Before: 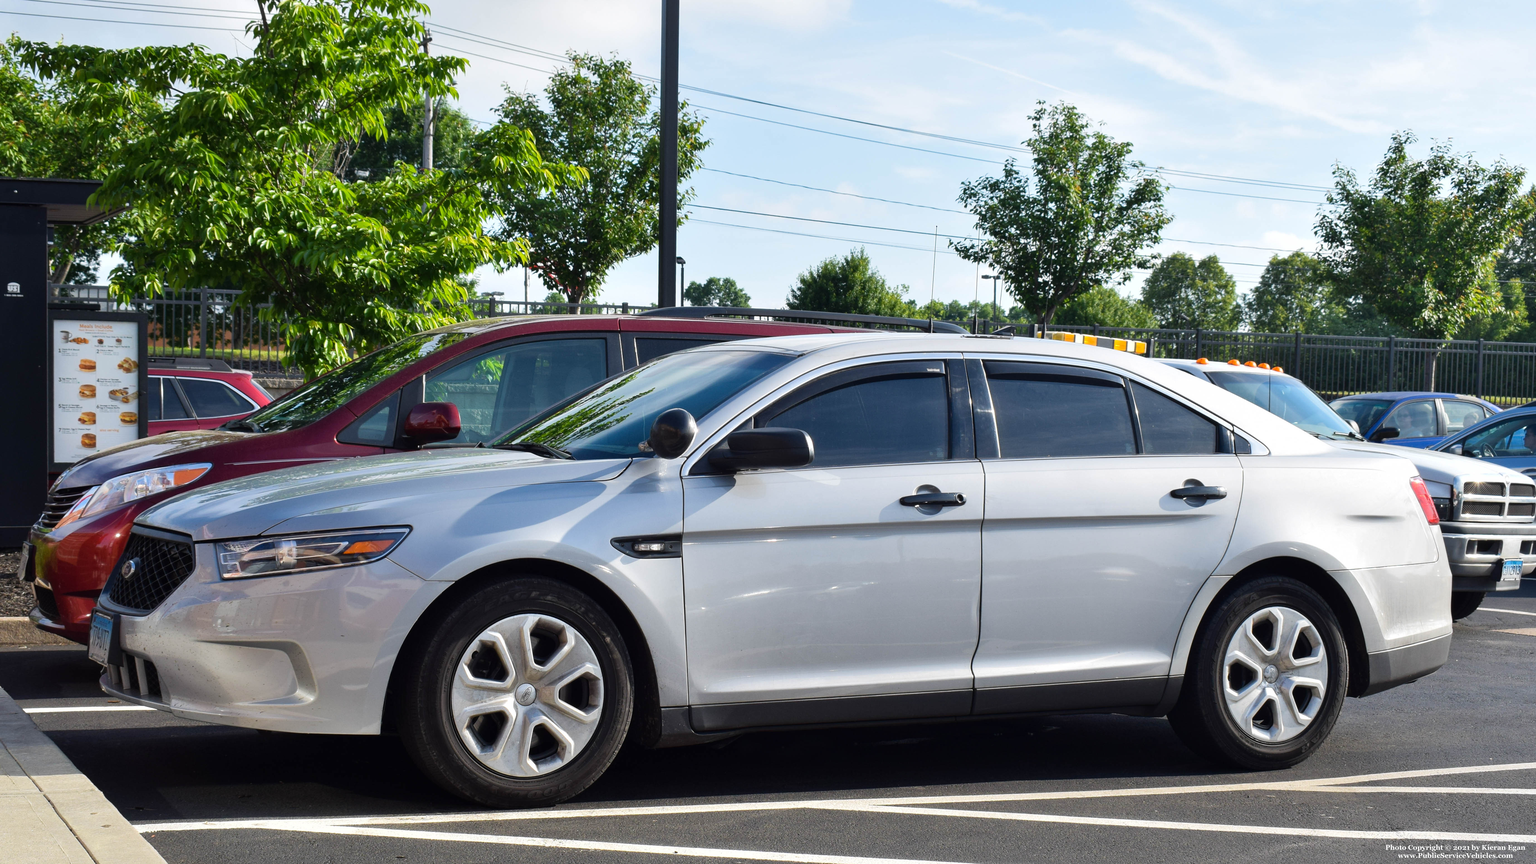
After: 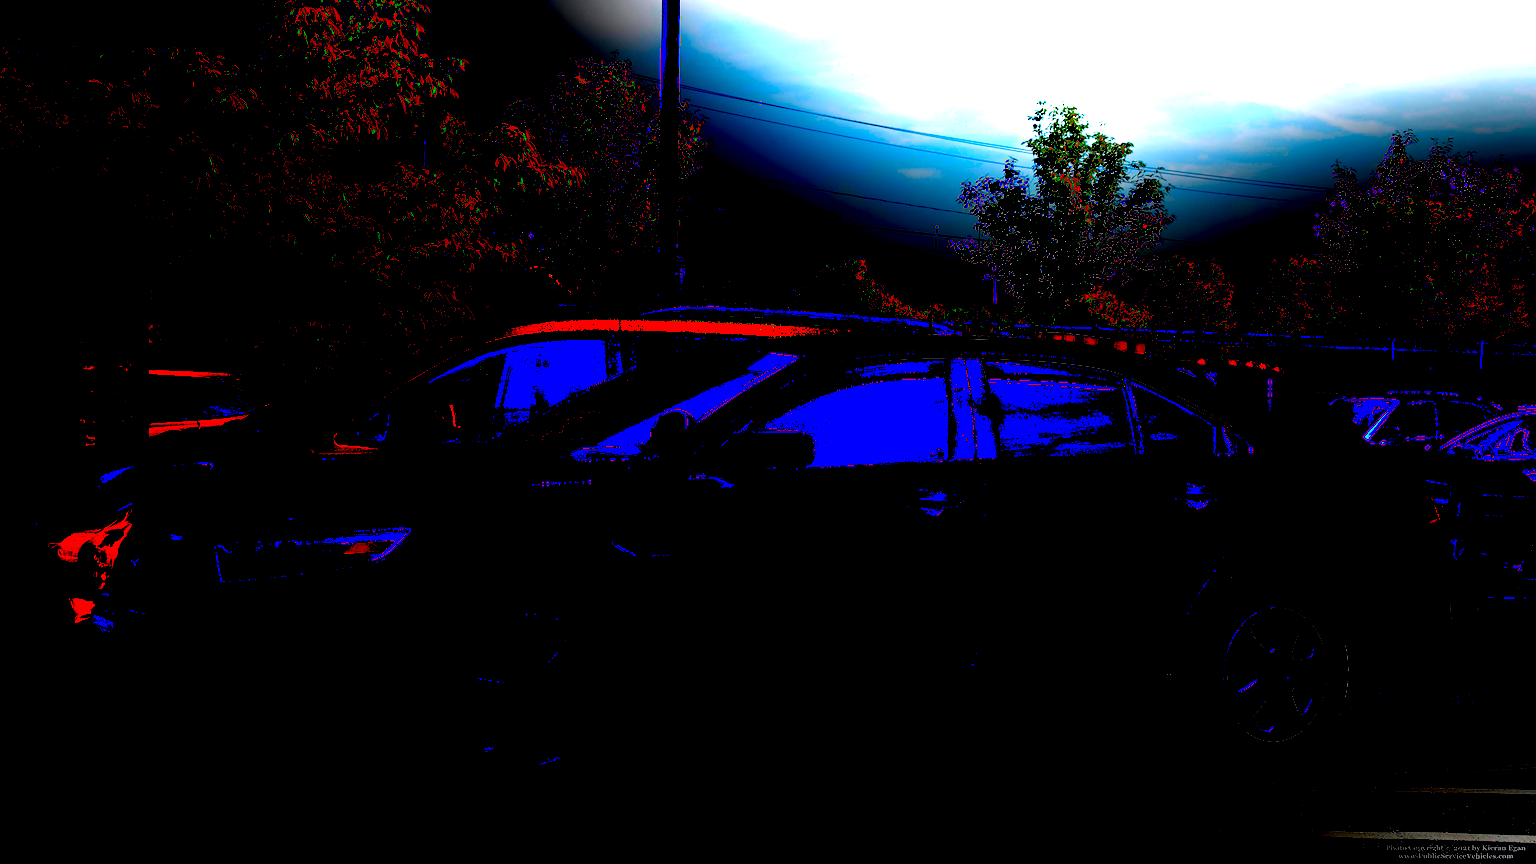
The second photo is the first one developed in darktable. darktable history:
local contrast: on, module defaults
exposure: black level correction 0.099, exposure 3.081 EV, compensate highlight preservation false
